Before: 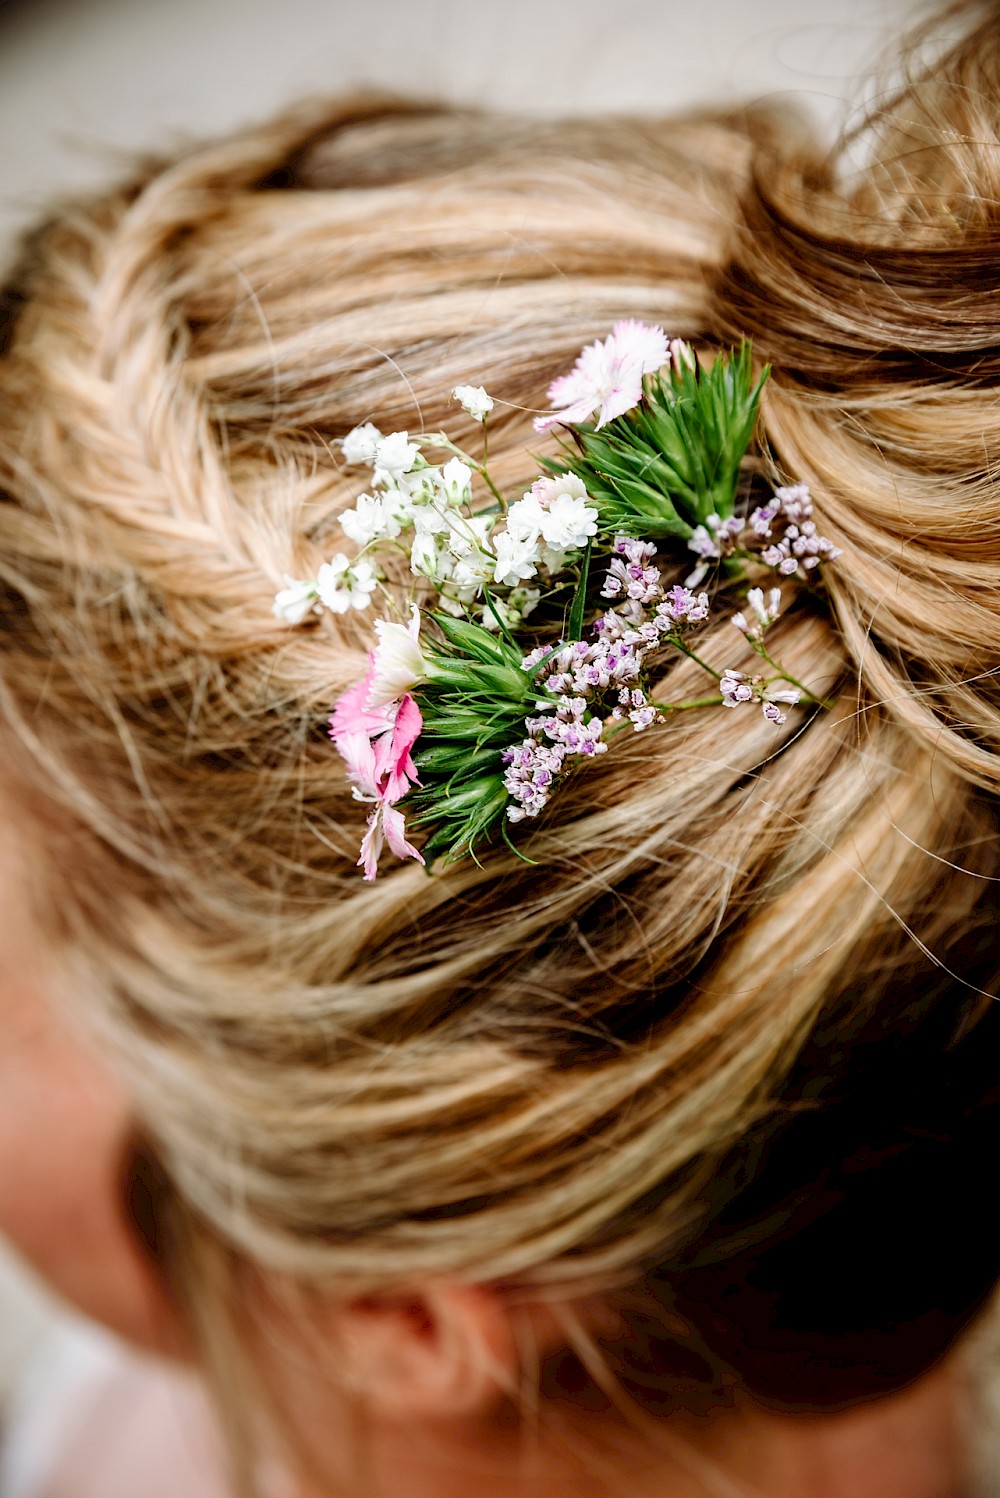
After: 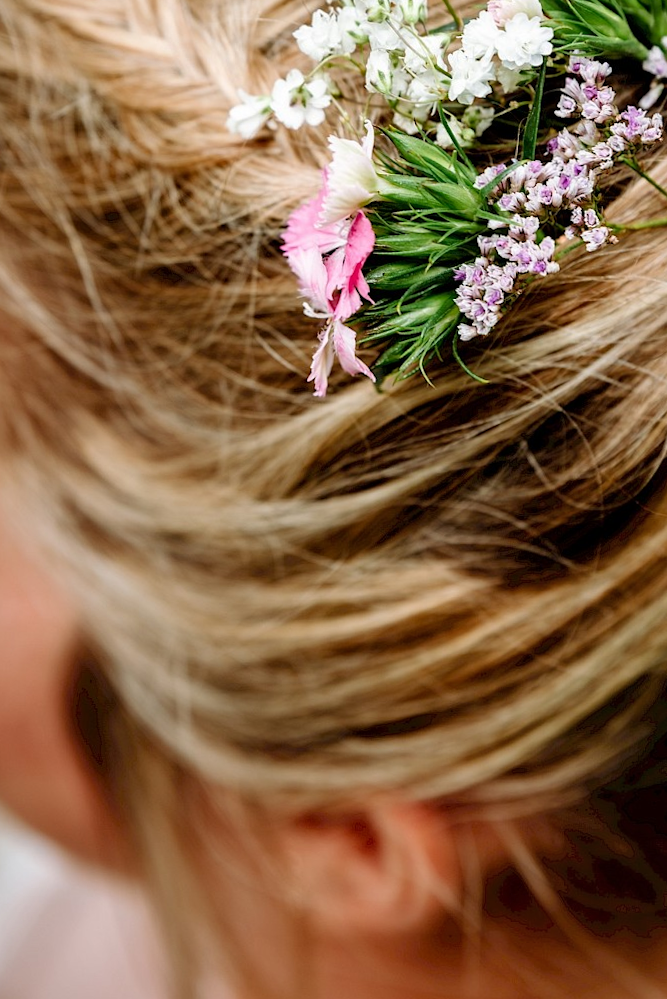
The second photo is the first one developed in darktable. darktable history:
shadows and highlights: shadows 25, highlights -48, soften with gaussian
crop and rotate: angle -0.82°, left 3.85%, top 31.828%, right 27.992%
